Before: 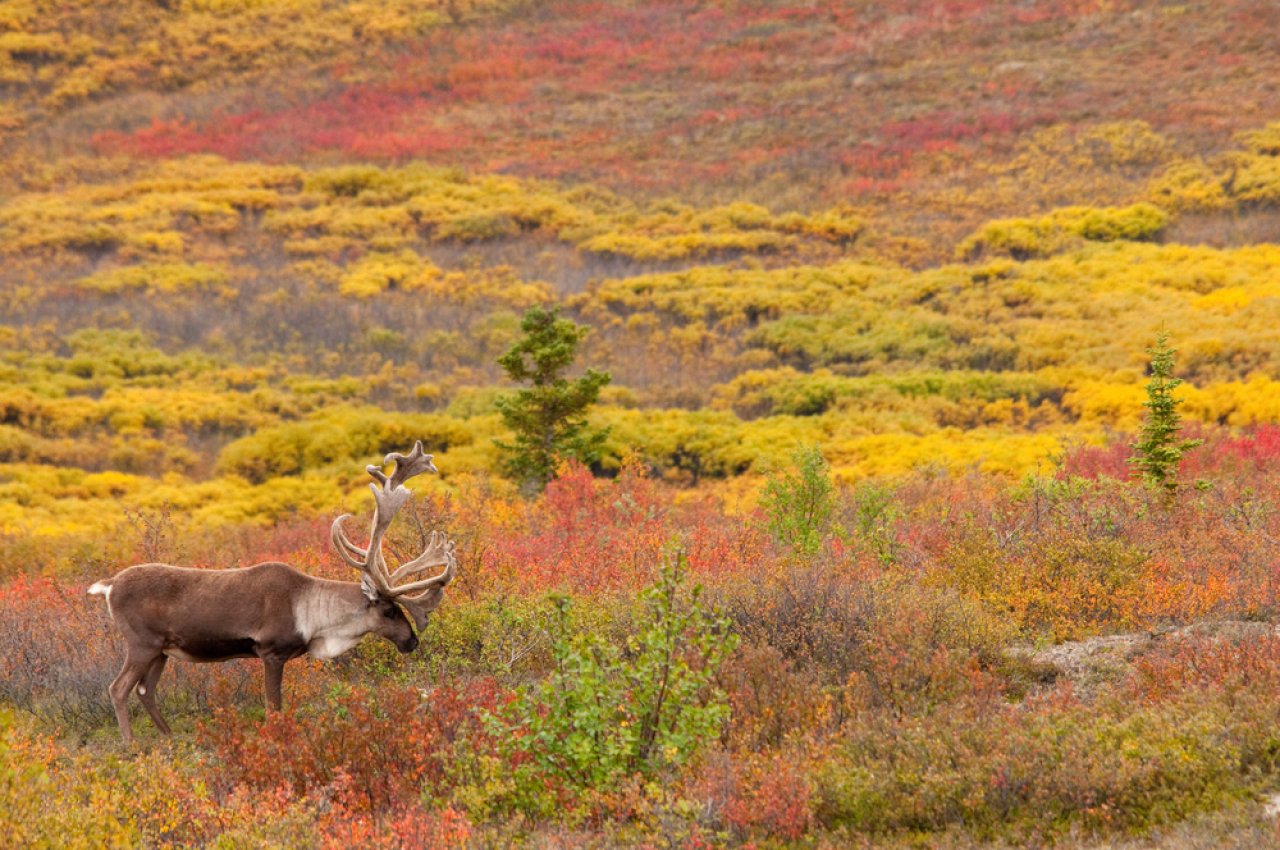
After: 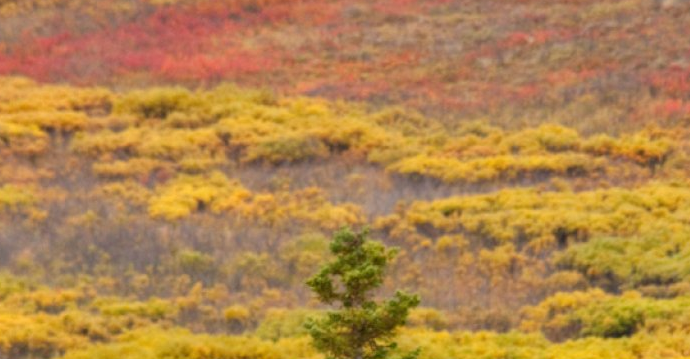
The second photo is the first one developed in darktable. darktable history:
crop: left 14.992%, top 9.215%, right 31.086%, bottom 48.497%
shadows and highlights: shadows 30.88, highlights 1.86, soften with gaussian
